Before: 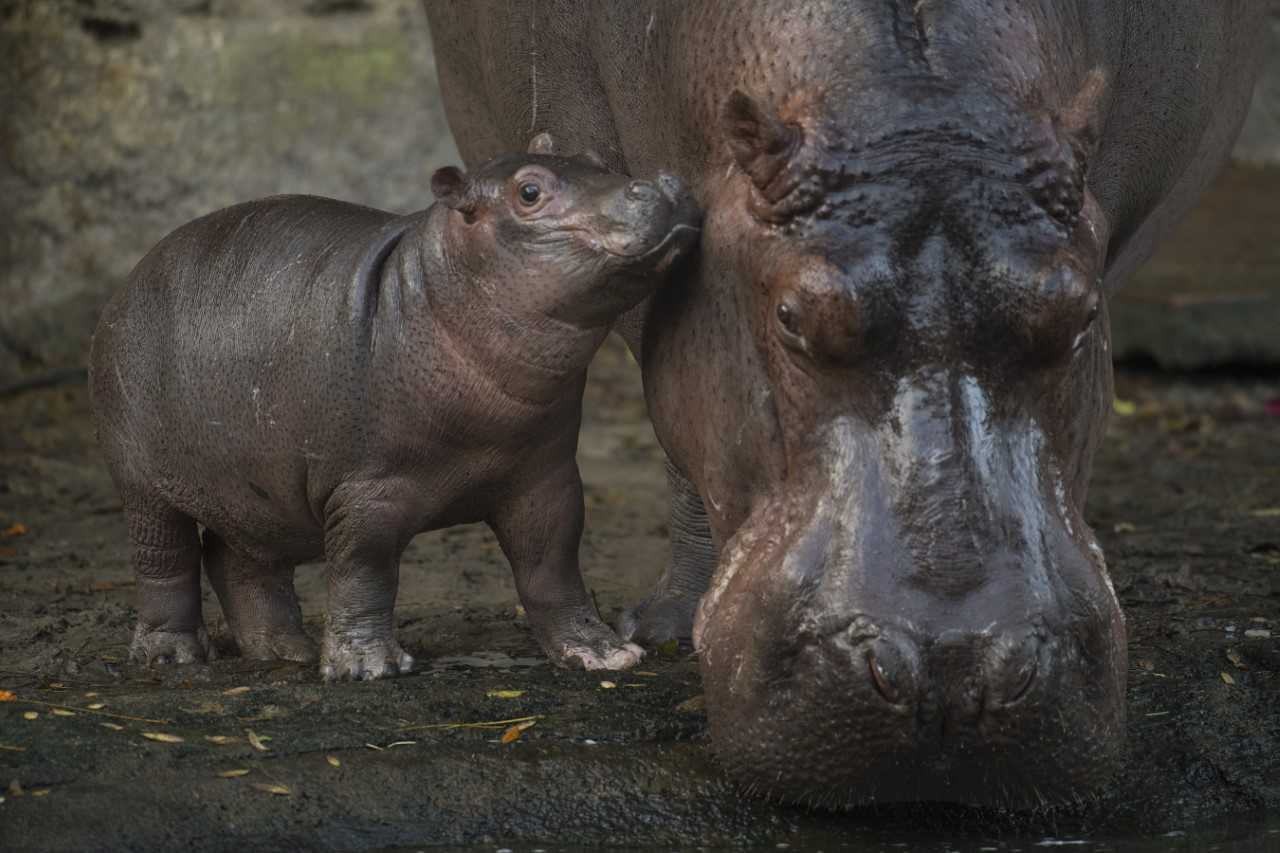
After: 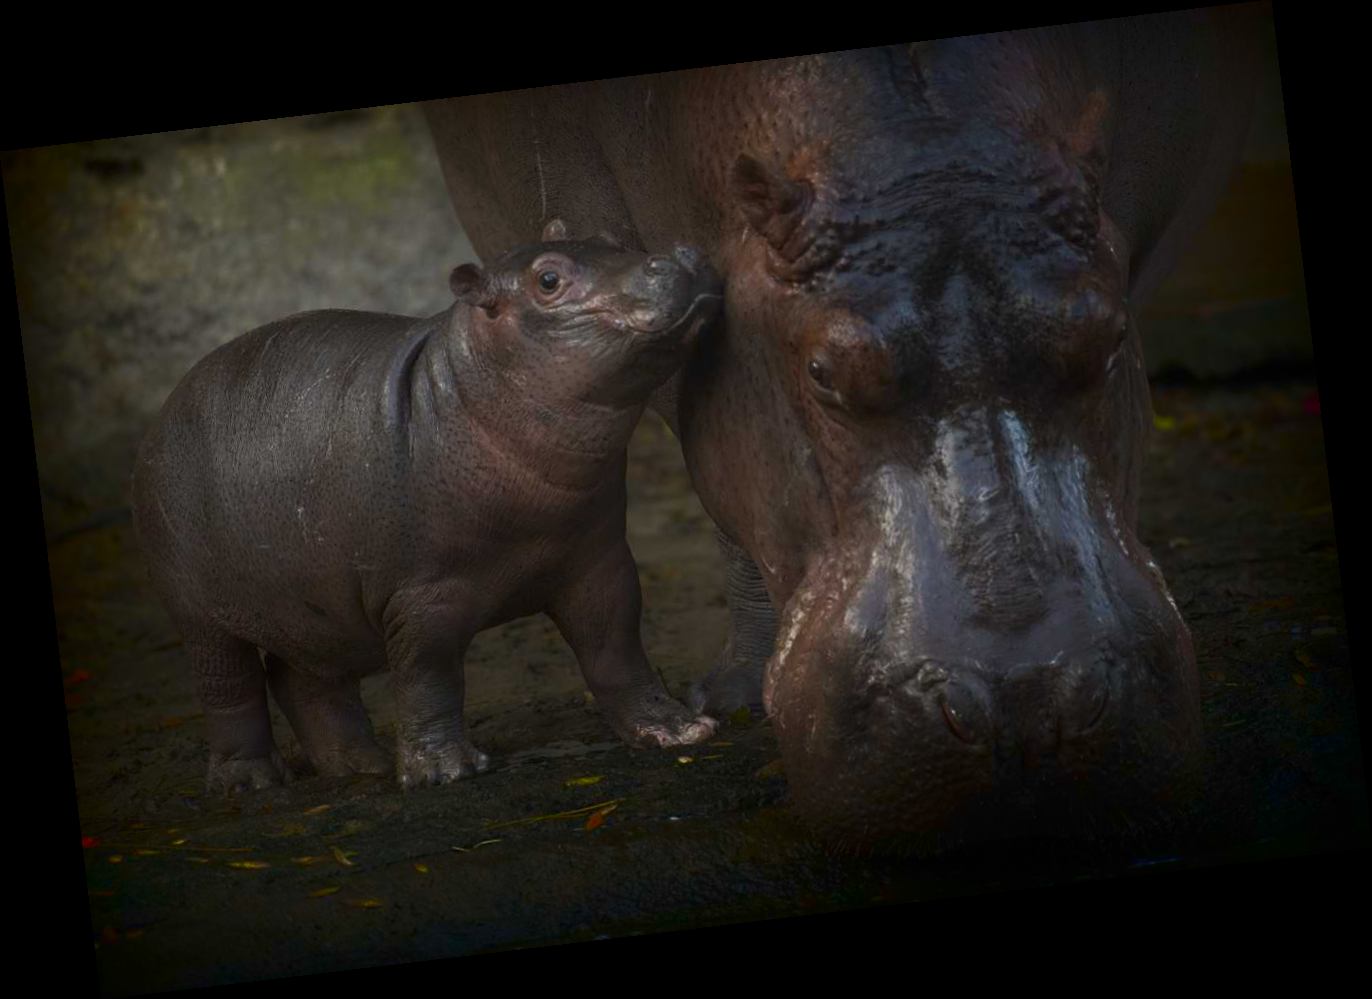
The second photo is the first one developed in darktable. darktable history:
rotate and perspective: rotation -6.83°, automatic cropping off
shadows and highlights: shadows -70, highlights 35, soften with gaussian
